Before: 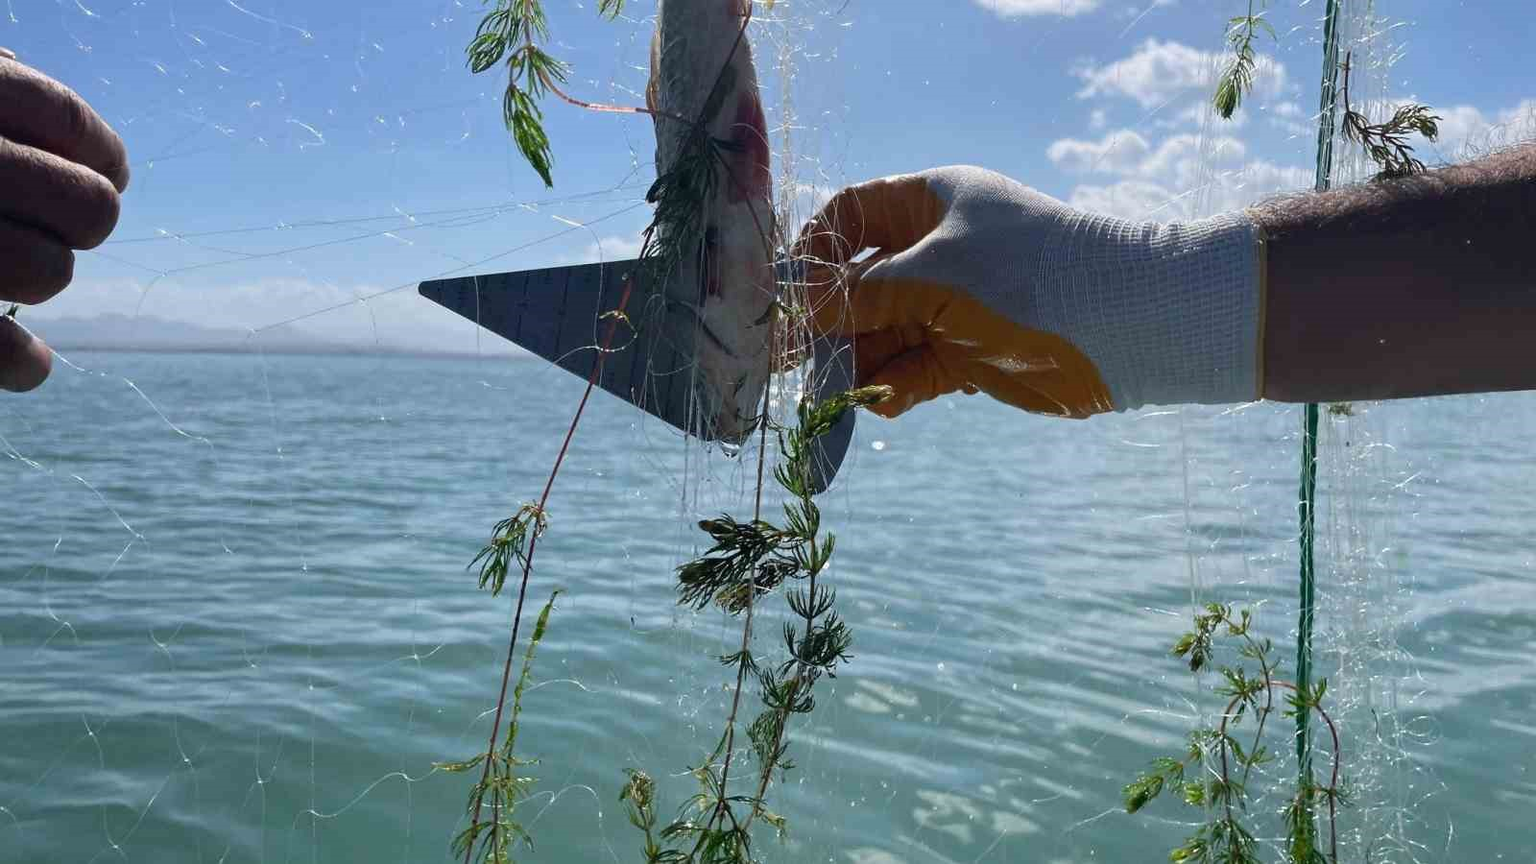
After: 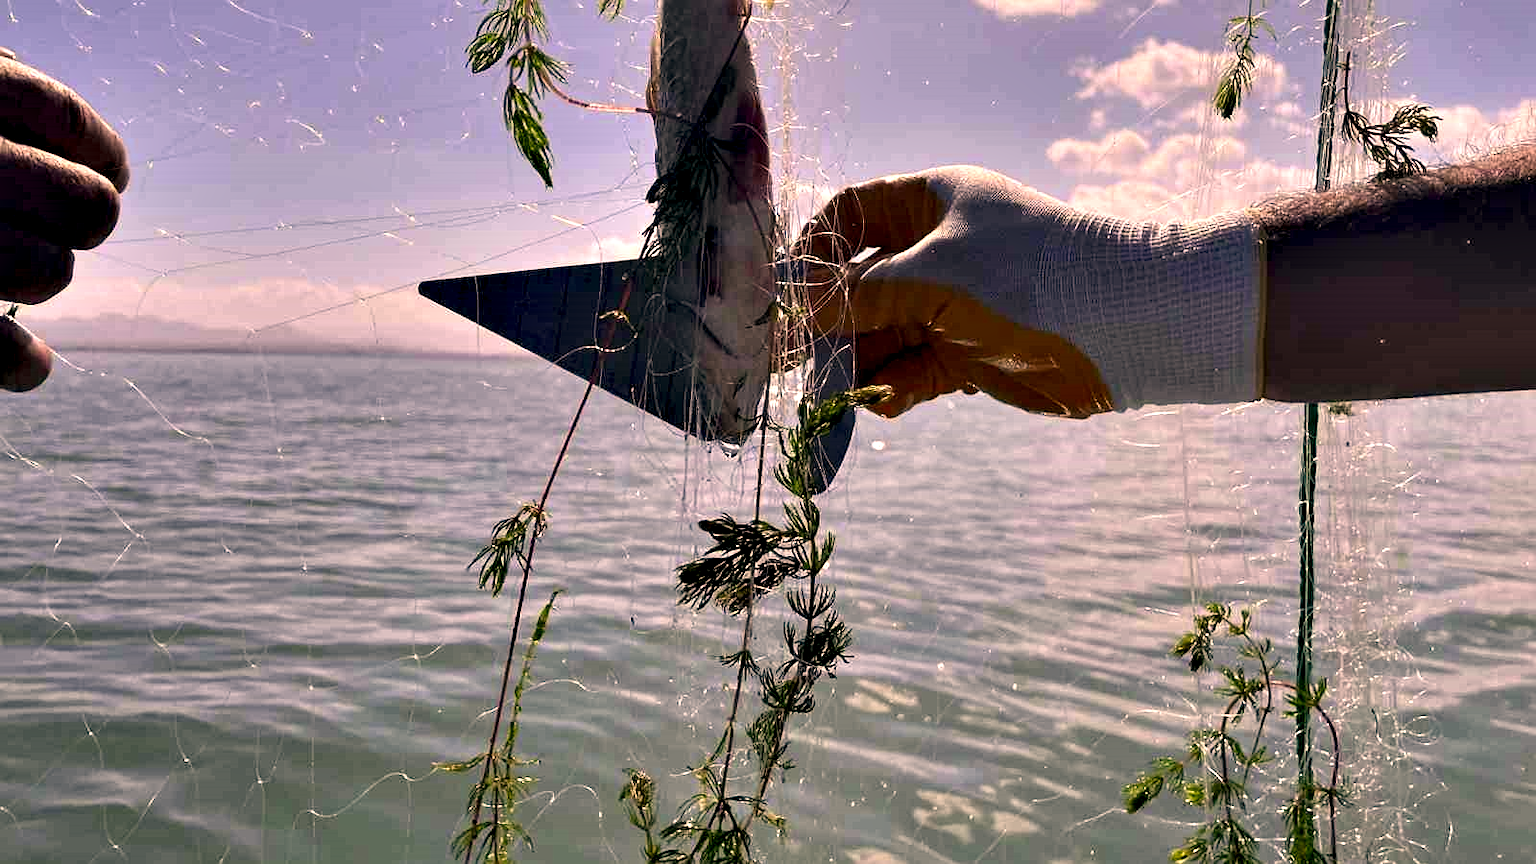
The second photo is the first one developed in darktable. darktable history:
color correction: highlights a* 22.5, highlights b* 21.92
contrast equalizer: octaves 7, y [[0.6 ×6], [0.55 ×6], [0 ×6], [0 ×6], [0 ×6]]
sharpen: radius 1.242, amount 0.295, threshold 0.005
